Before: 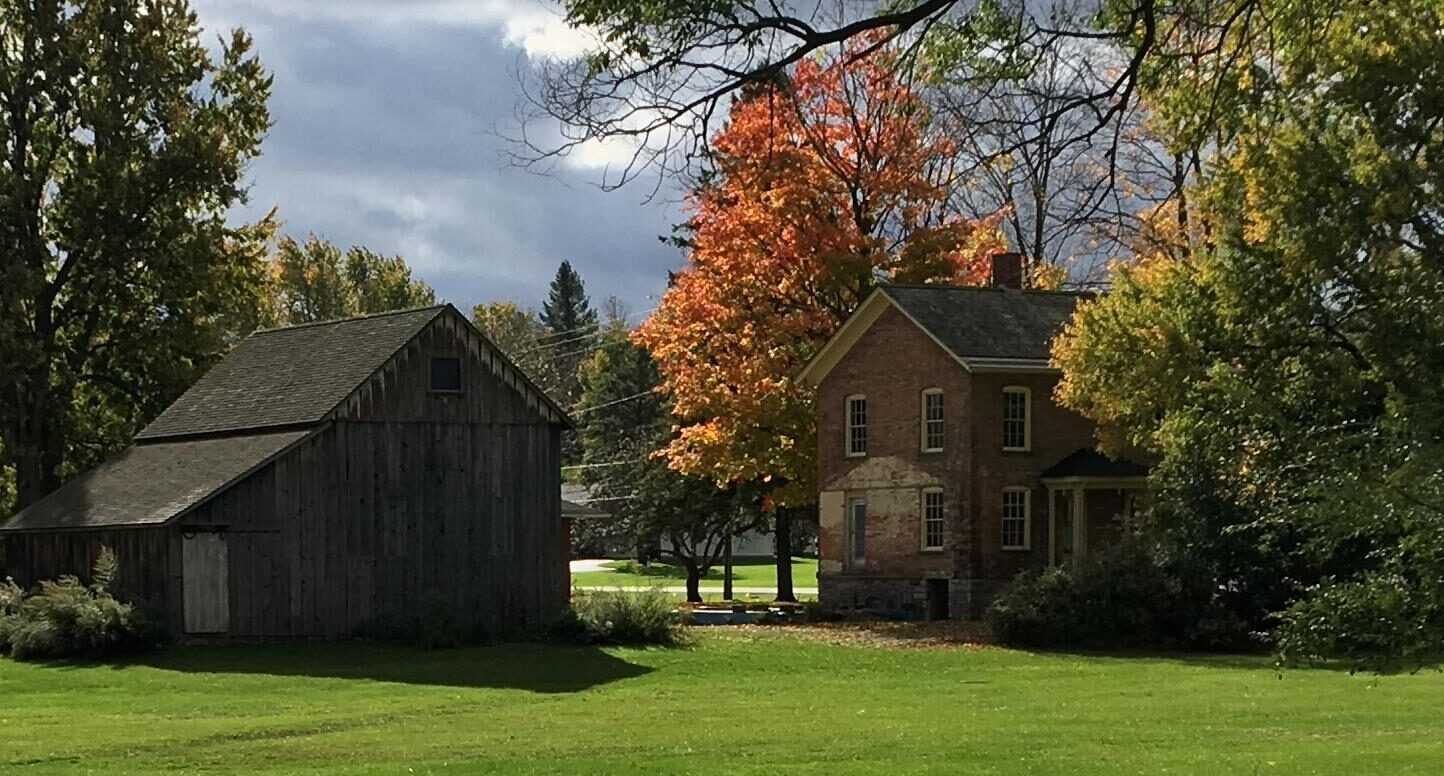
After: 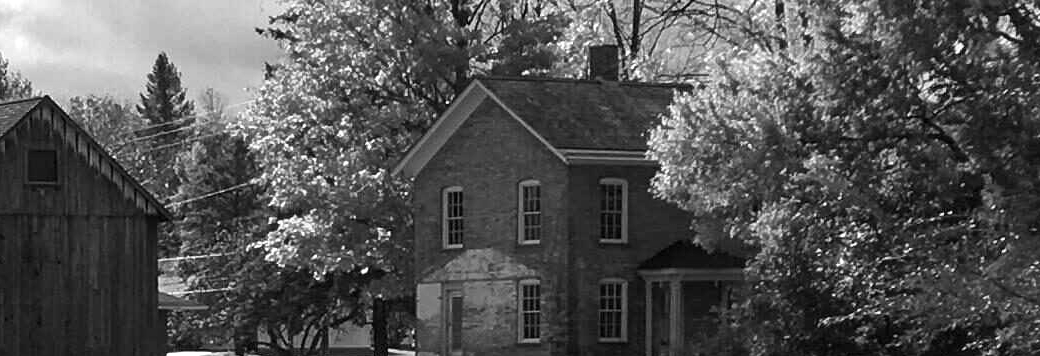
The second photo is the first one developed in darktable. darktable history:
crop and rotate: left 27.938%, top 27.046%, bottom 27.046%
monochrome: on, module defaults
exposure: exposure 0.722 EV, compensate highlight preservation false
